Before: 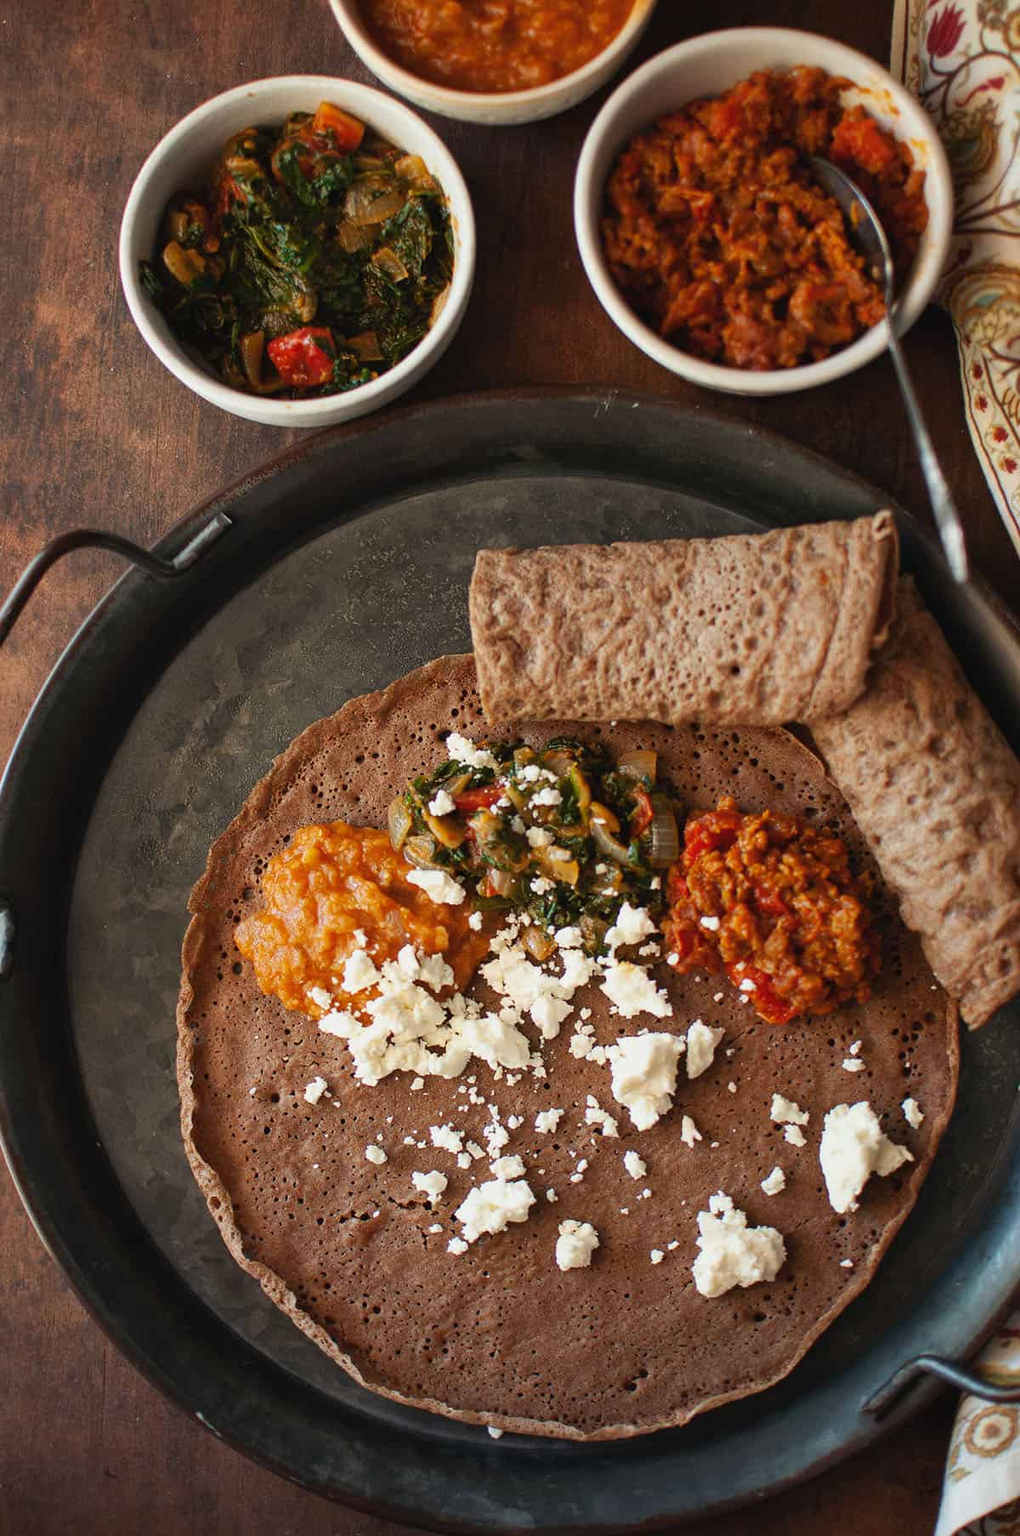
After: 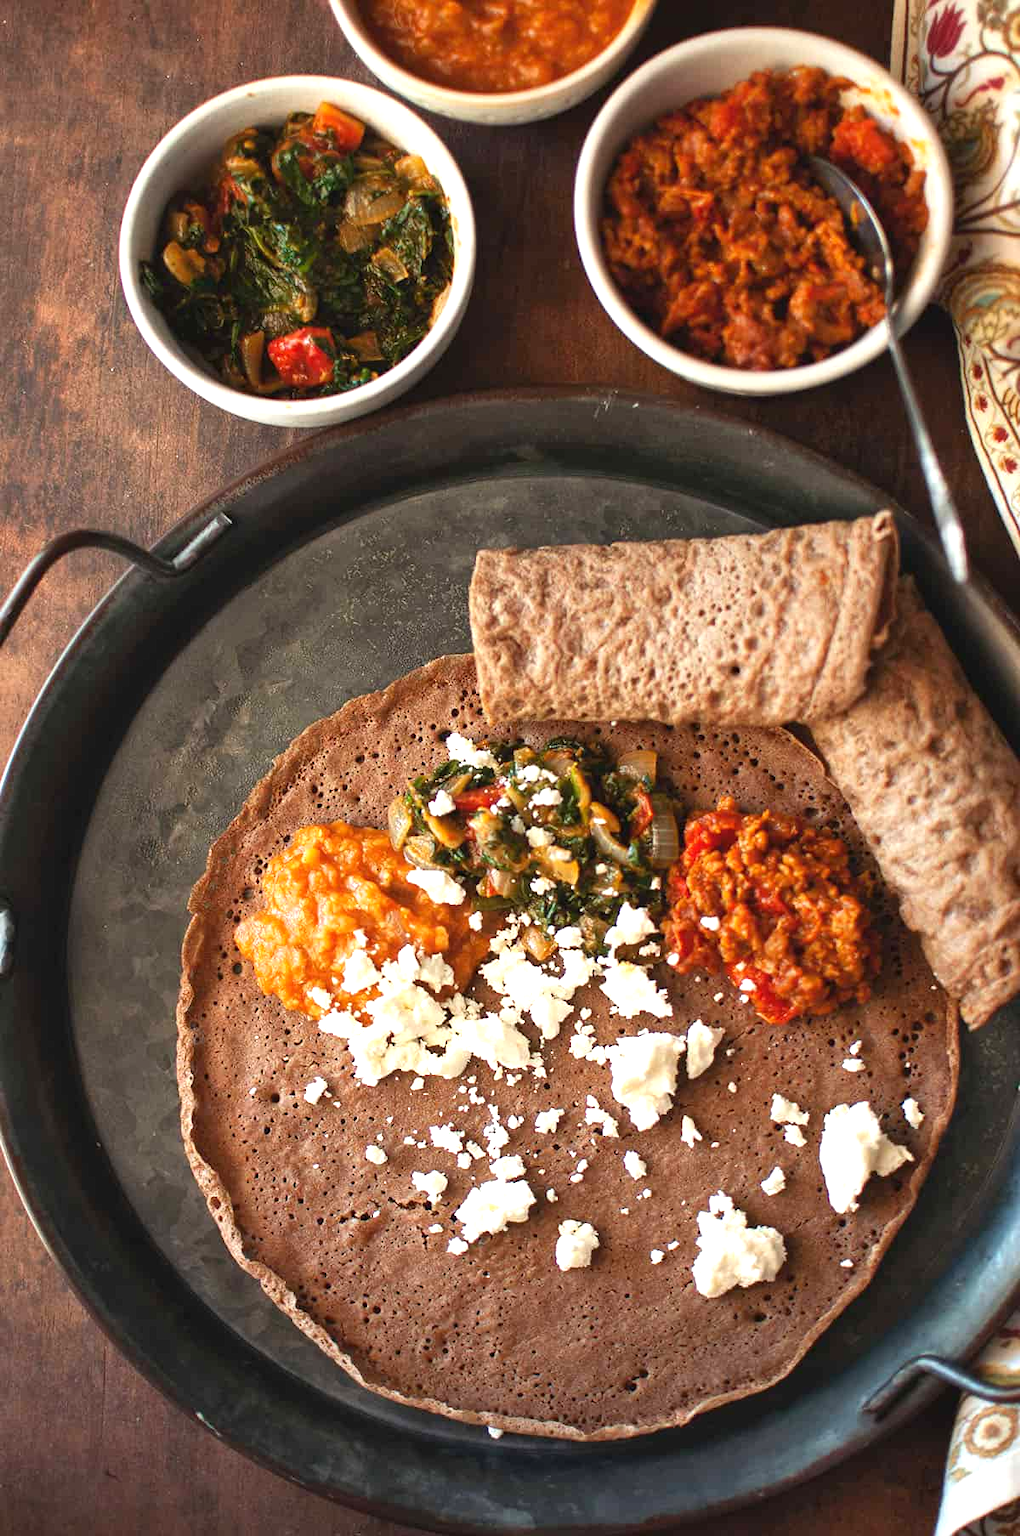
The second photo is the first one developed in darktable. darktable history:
exposure: exposure 0.805 EV, compensate highlight preservation false
